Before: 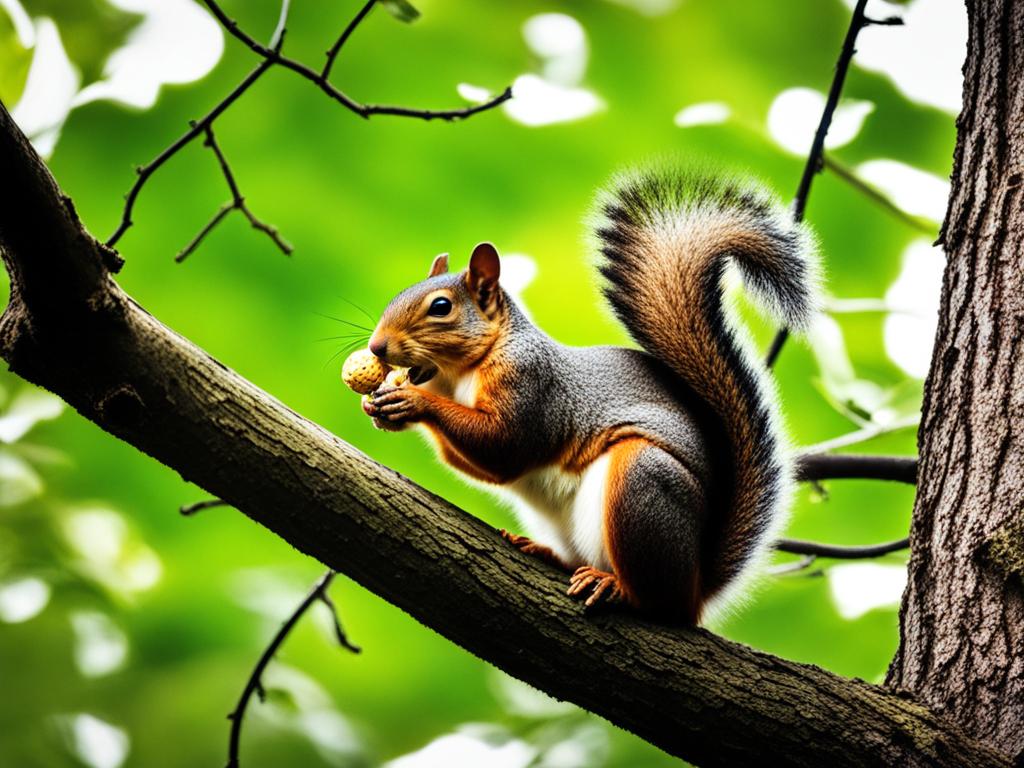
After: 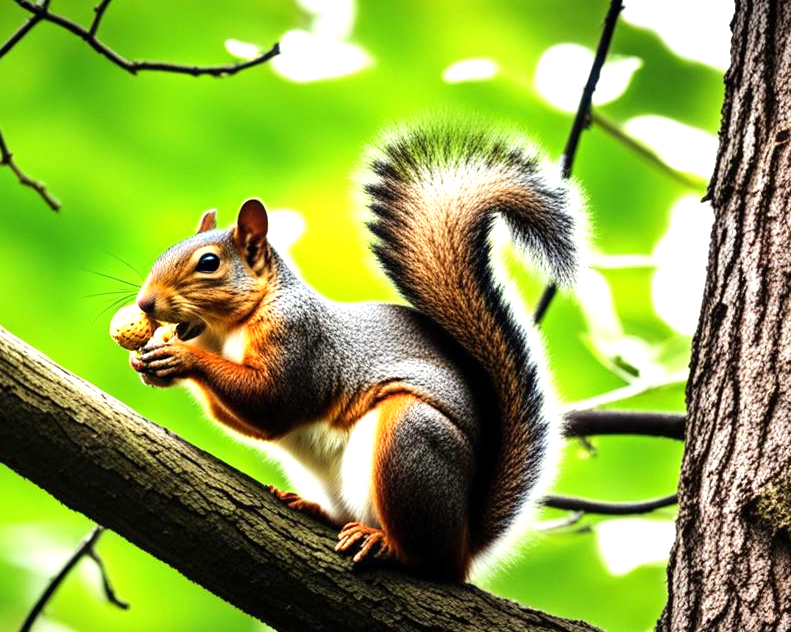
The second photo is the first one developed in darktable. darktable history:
exposure: exposure 0.564 EV, compensate exposure bias true, compensate highlight preservation false
crop: left 22.691%, top 5.827%, bottom 11.813%
